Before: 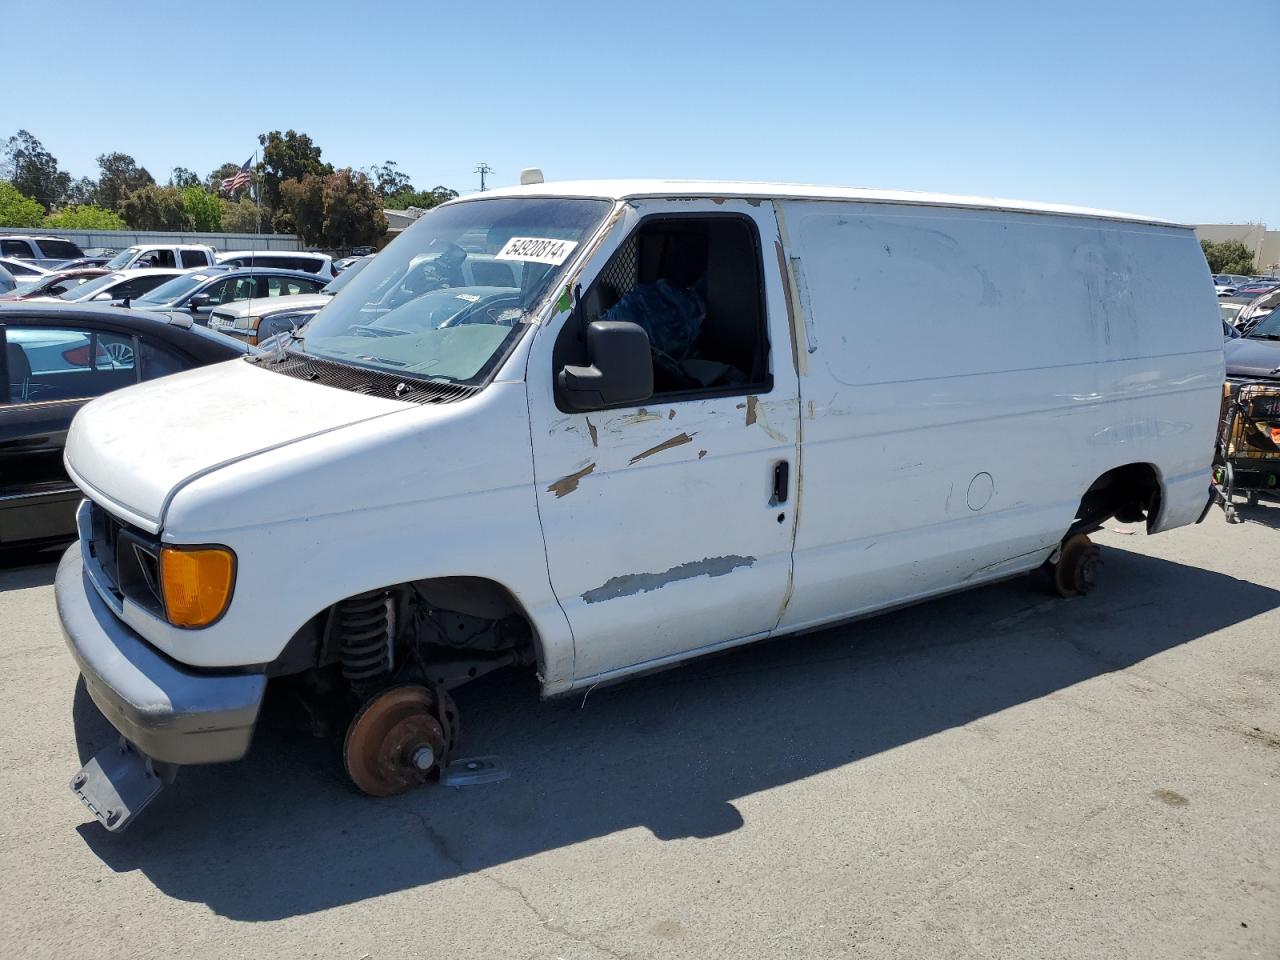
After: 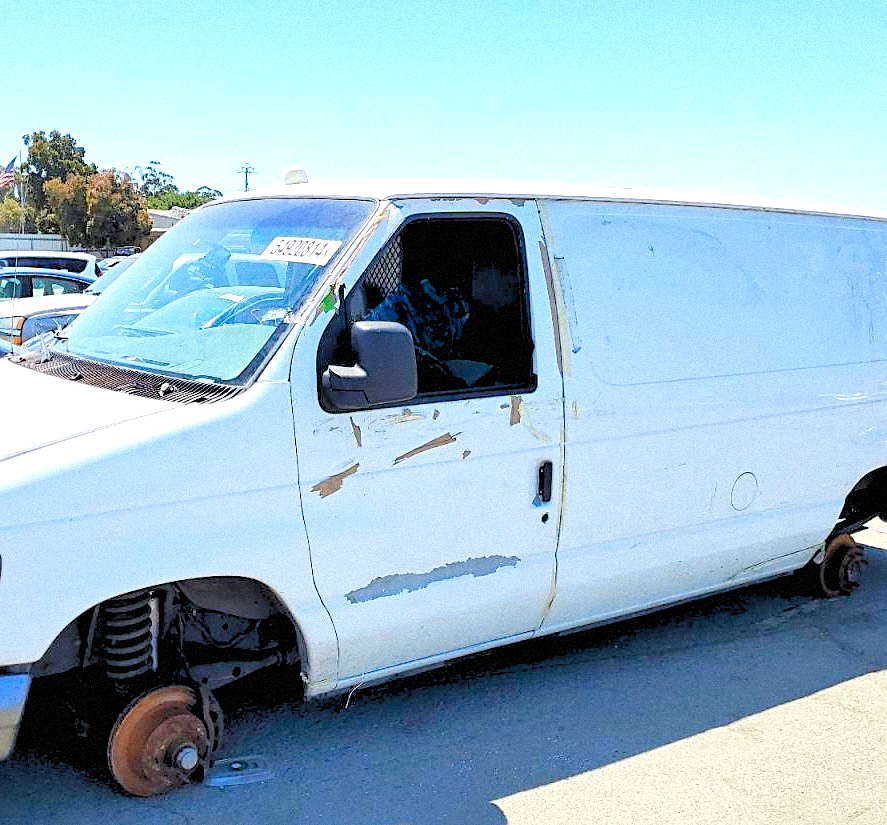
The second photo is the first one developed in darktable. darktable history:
white balance: emerald 1
crop: left 18.479%, right 12.2%, bottom 13.971%
exposure: black level correction 0, exposure 0.7 EV, compensate exposure bias true, compensate highlight preservation false
levels: levels [0.072, 0.414, 0.976]
sharpen: on, module defaults
grain: mid-tones bias 0%
color balance rgb: perceptual saturation grading › global saturation 20%, global vibrance 20%
